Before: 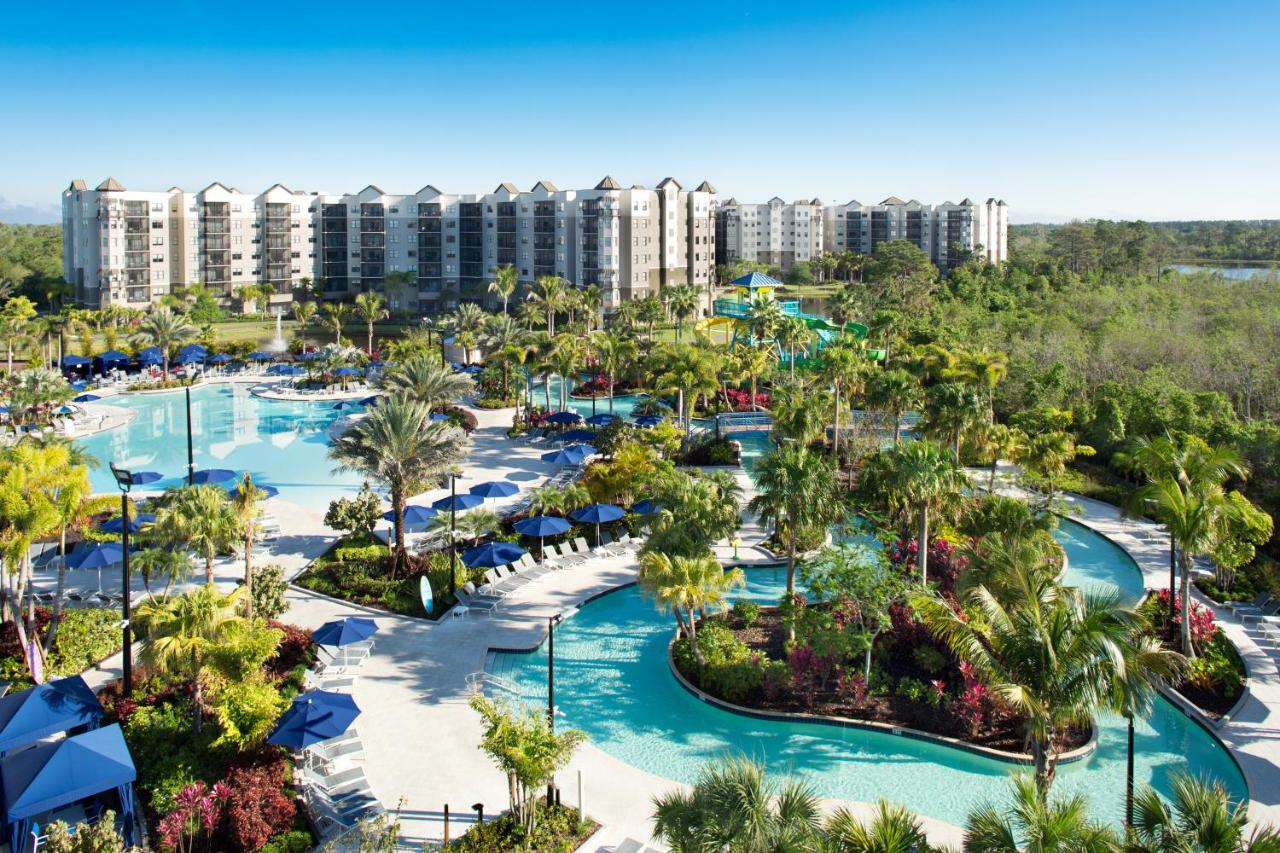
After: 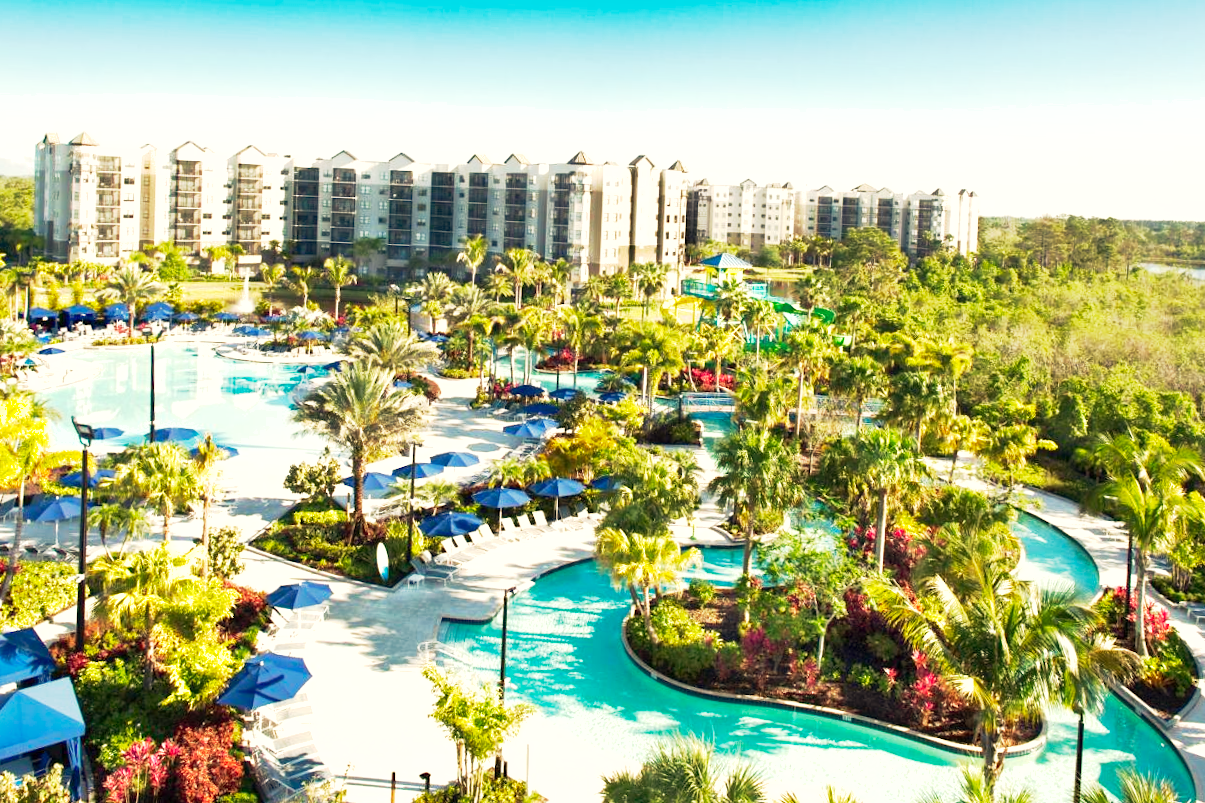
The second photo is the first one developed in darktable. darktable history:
tone equalizer: -8 EV -0.75 EV, -7 EV -0.7 EV, -6 EV -0.6 EV, -5 EV -0.4 EV, -3 EV 0.4 EV, -2 EV 0.6 EV, -1 EV 0.7 EV, +0 EV 0.75 EV, edges refinement/feathering 500, mask exposure compensation -1.57 EV, preserve details no
crop and rotate: angle -2.38°
contrast brightness saturation: saturation 0.13
white balance: red 1.123, blue 0.83
base curve: curves: ch0 [(0, 0) (0.088, 0.125) (0.176, 0.251) (0.354, 0.501) (0.613, 0.749) (1, 0.877)], preserve colors none
shadows and highlights: on, module defaults
exposure: exposure 0.6 EV, compensate highlight preservation false
